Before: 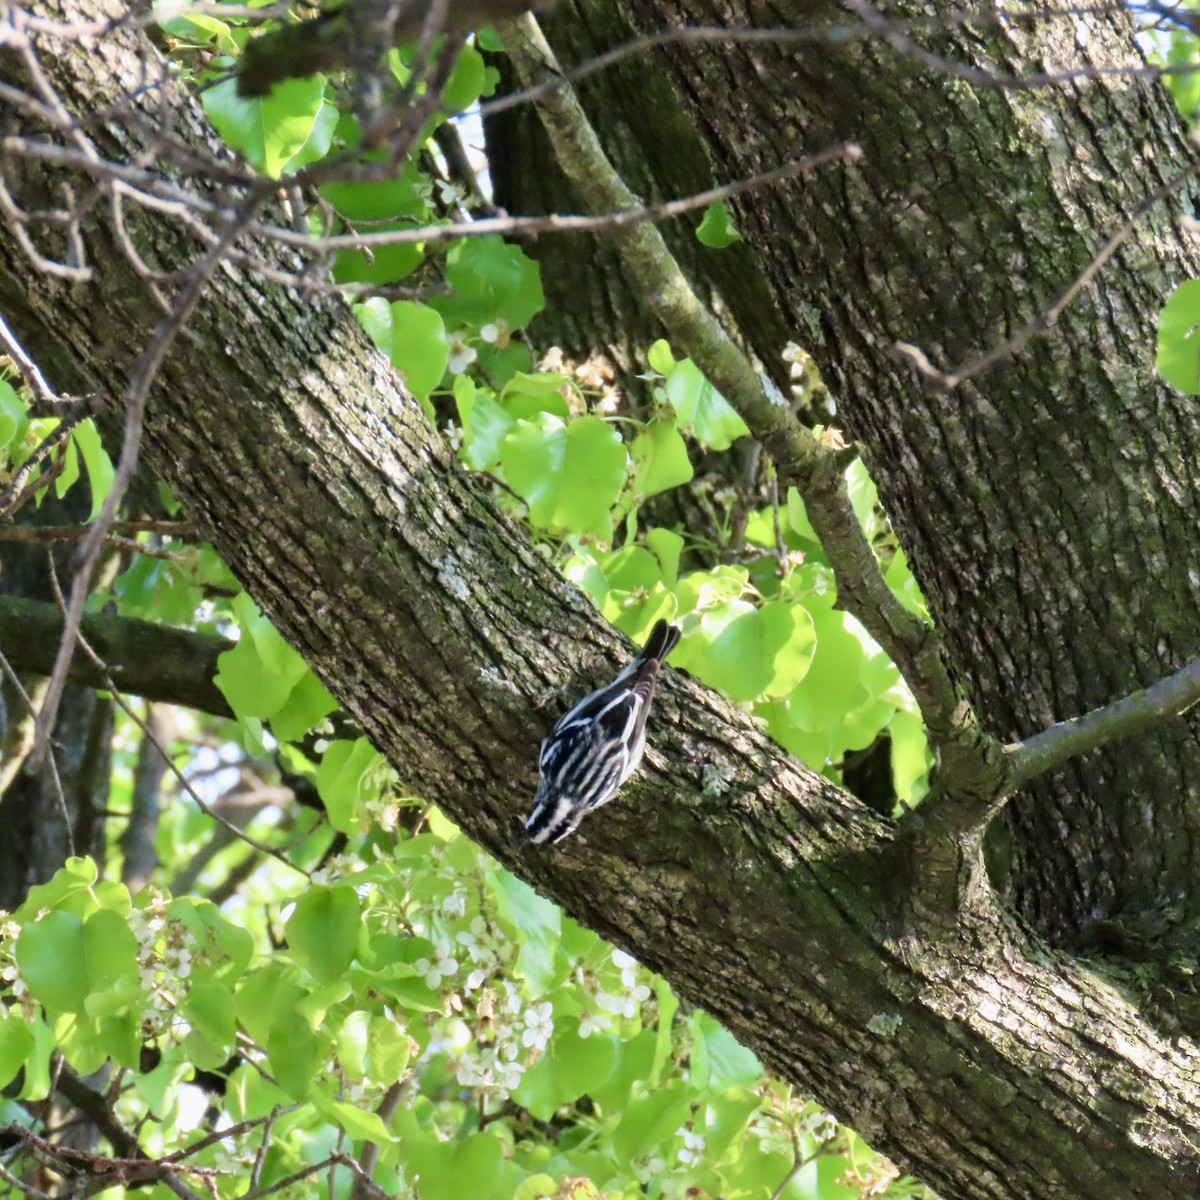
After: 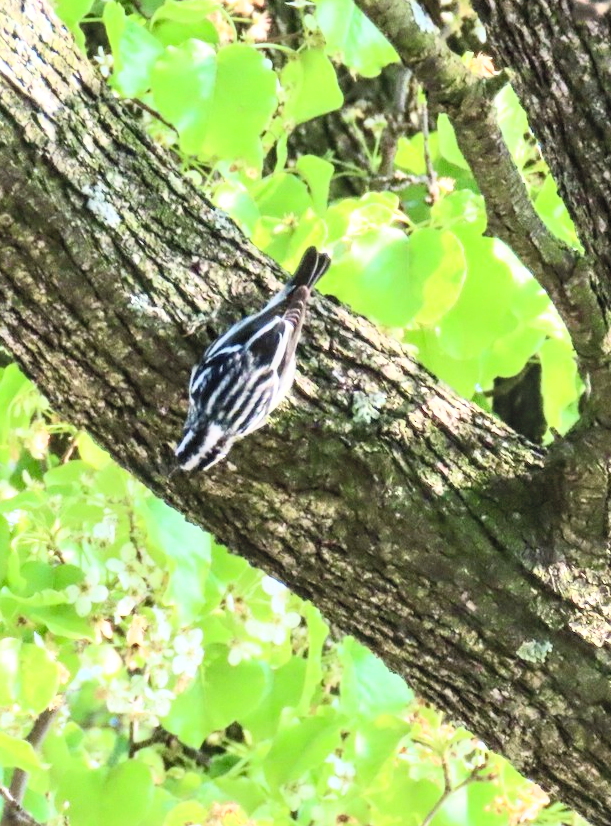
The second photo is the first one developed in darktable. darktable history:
contrast brightness saturation: contrast 0.39, brightness 0.53
crop and rotate: left 29.237%, top 31.152%, right 19.807%
local contrast: on, module defaults
